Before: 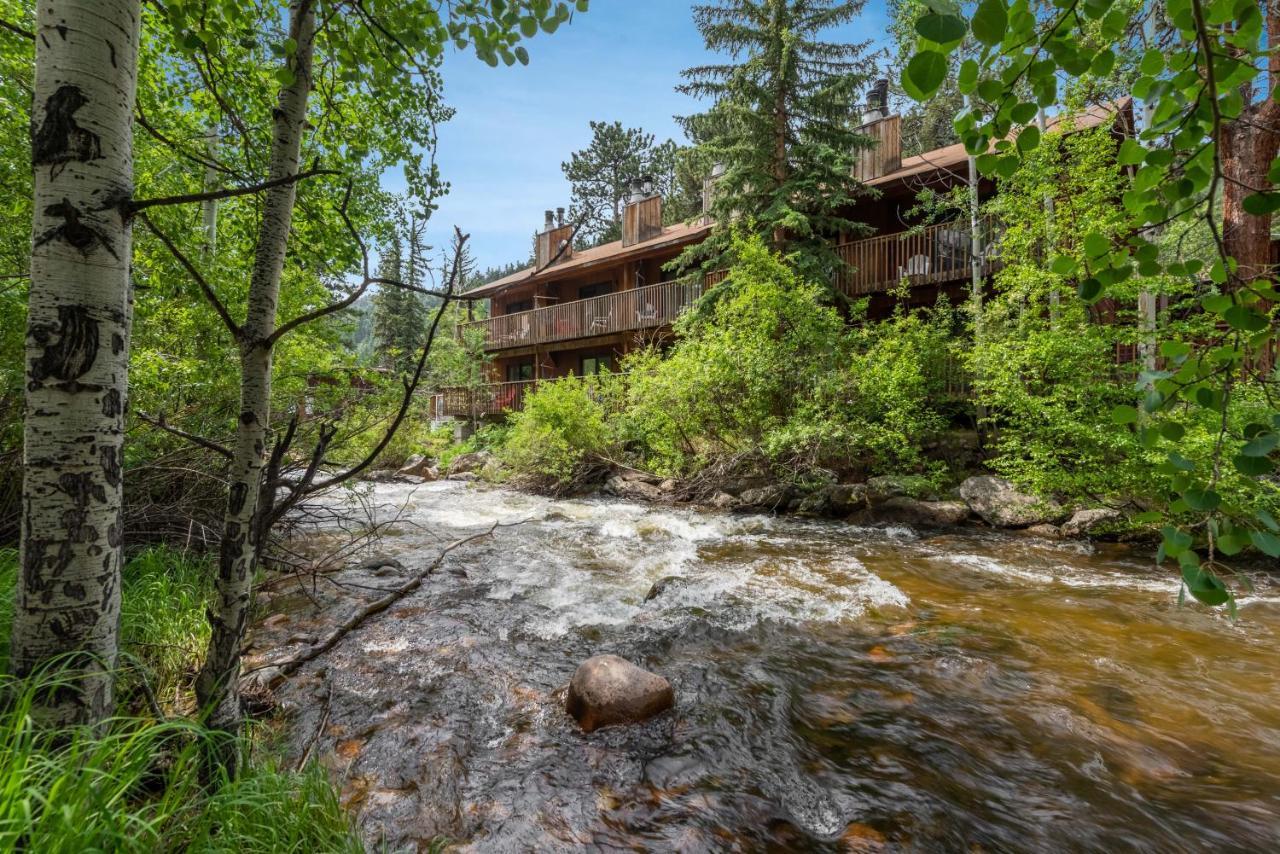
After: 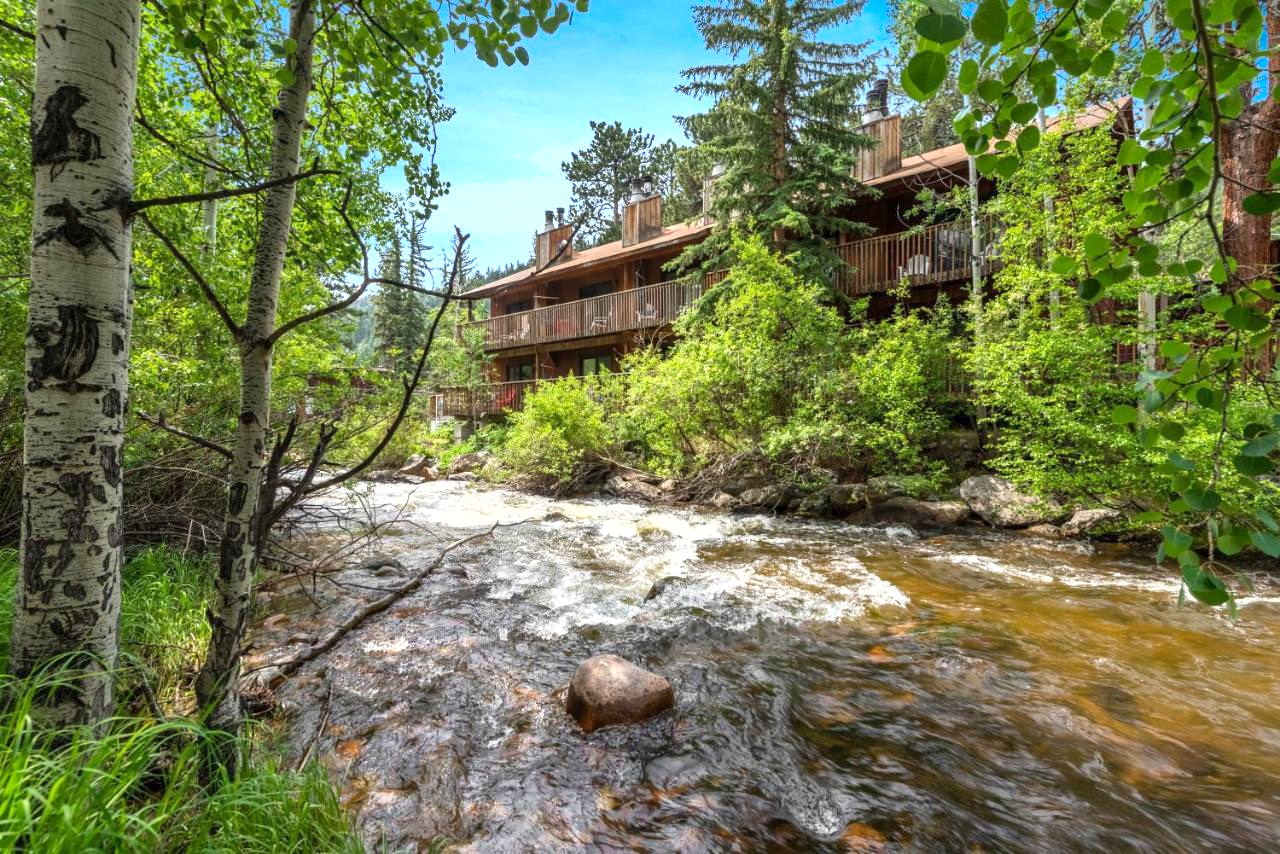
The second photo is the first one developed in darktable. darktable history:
shadows and highlights: shadows 39.82, highlights -54.8, low approximation 0.01, soften with gaussian
exposure: exposure 0.63 EV, compensate highlight preservation false
color zones: curves: ch1 [(0.25, 0.5) (0.747, 0.71)]
